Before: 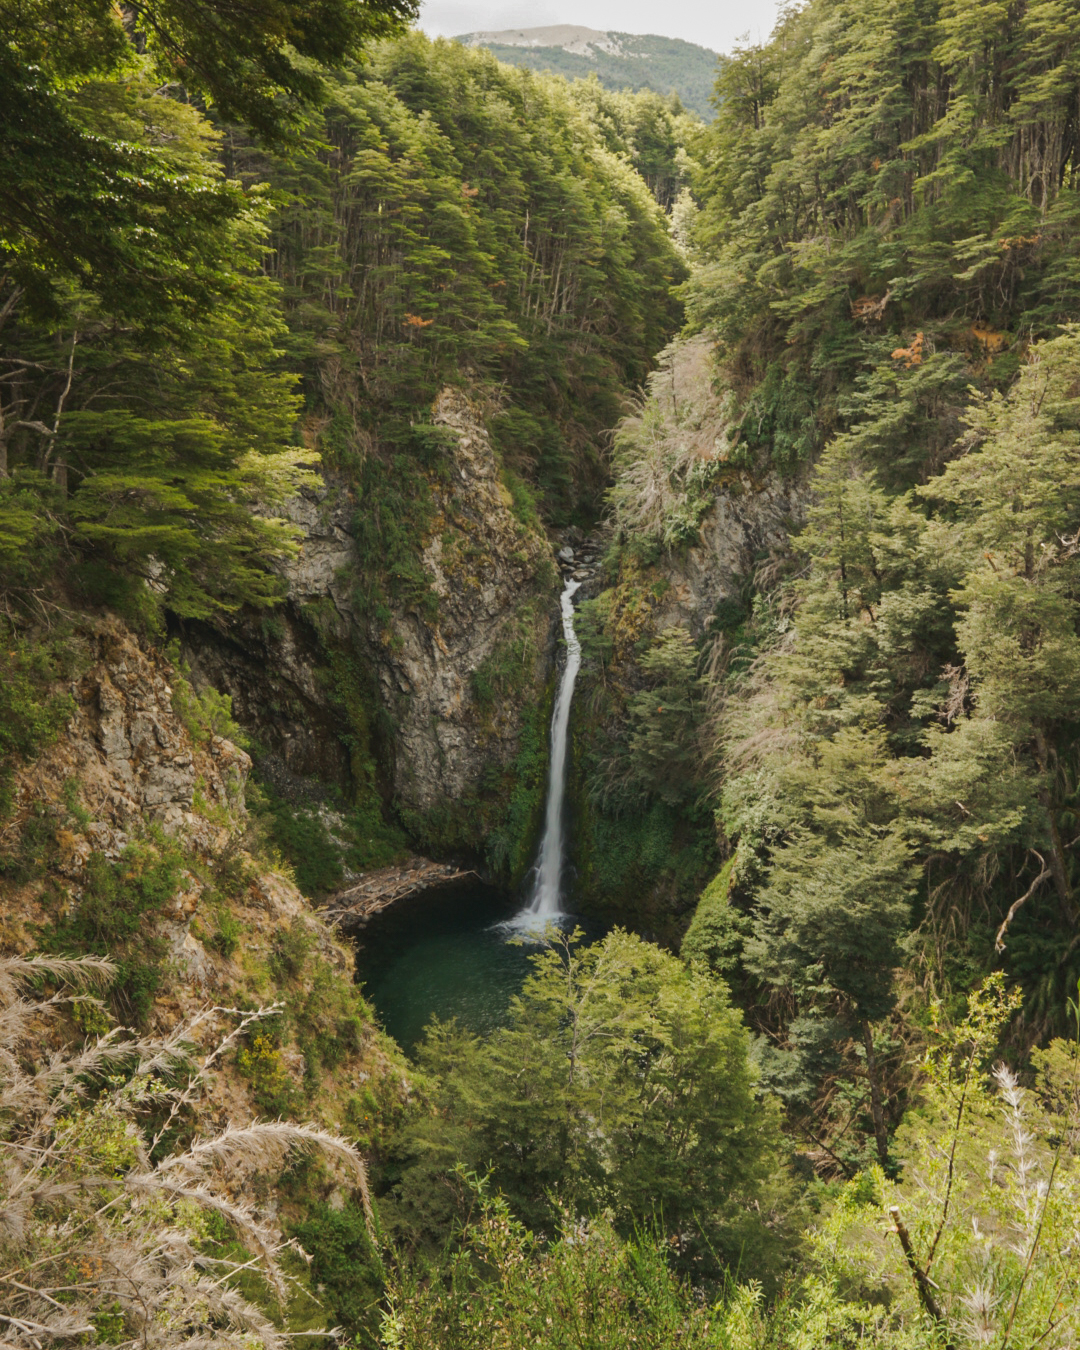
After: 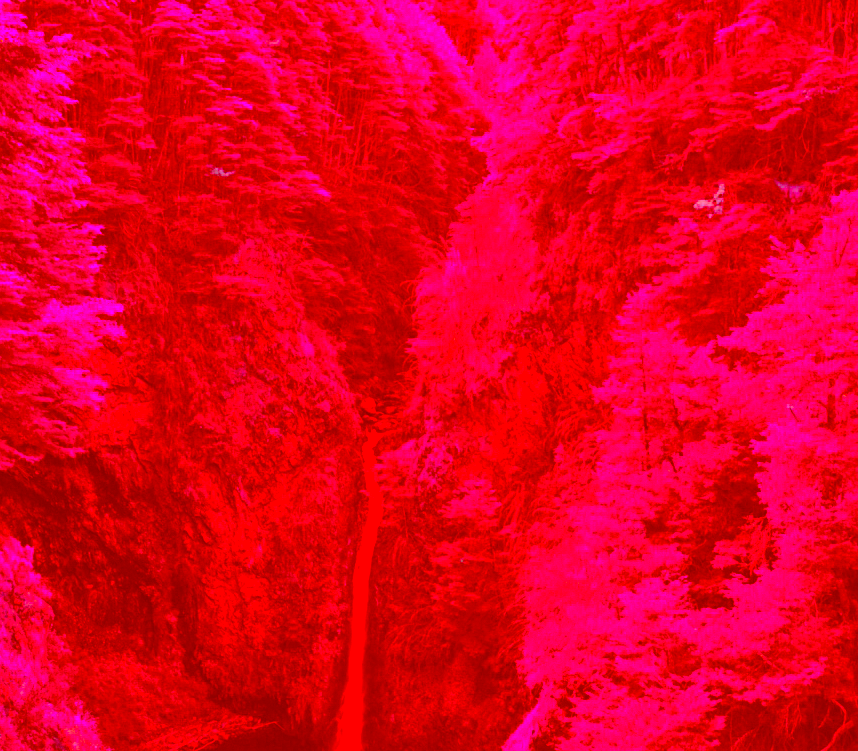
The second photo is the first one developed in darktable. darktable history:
color correction: highlights a* -39.68, highlights b* -40, shadows a* -40, shadows b* -40, saturation -3
crop: left 18.38%, top 11.092%, right 2.134%, bottom 33.217%
